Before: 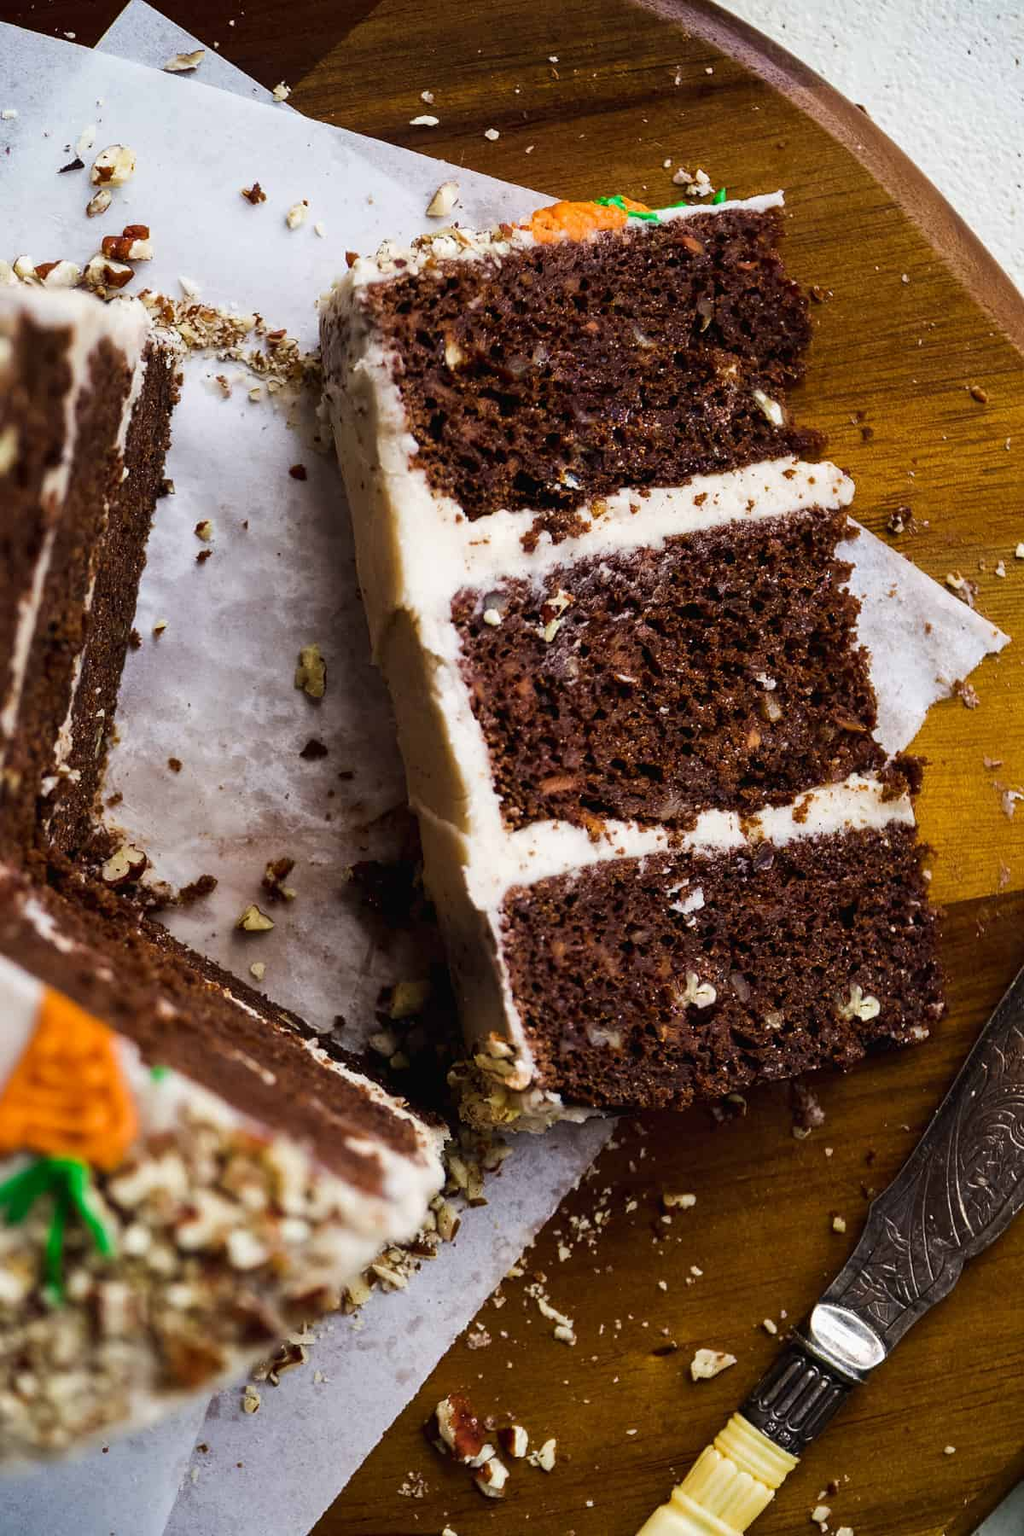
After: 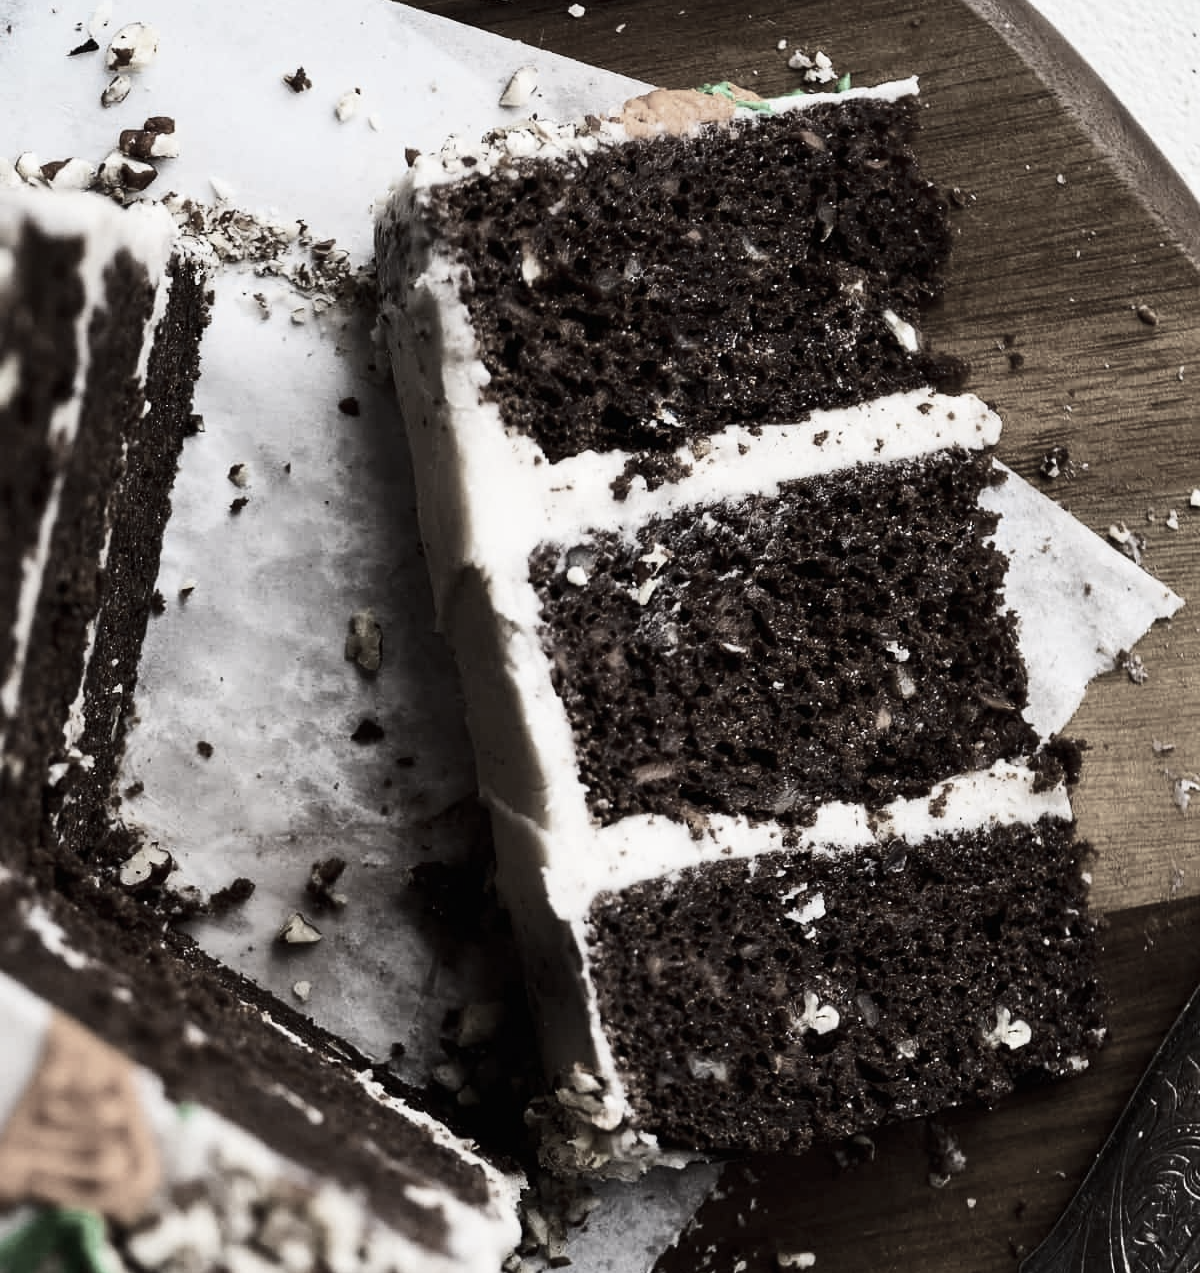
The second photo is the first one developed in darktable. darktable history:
color zones: curves: ch1 [(0.238, 0.163) (0.476, 0.2) (0.733, 0.322) (0.848, 0.134)]
shadows and highlights: radius 333.69, shadows 63.67, highlights 4.41, compress 87.99%, soften with gaussian
contrast brightness saturation: contrast 0.246, saturation -0.31
crop and rotate: top 8.189%, bottom 21.05%
